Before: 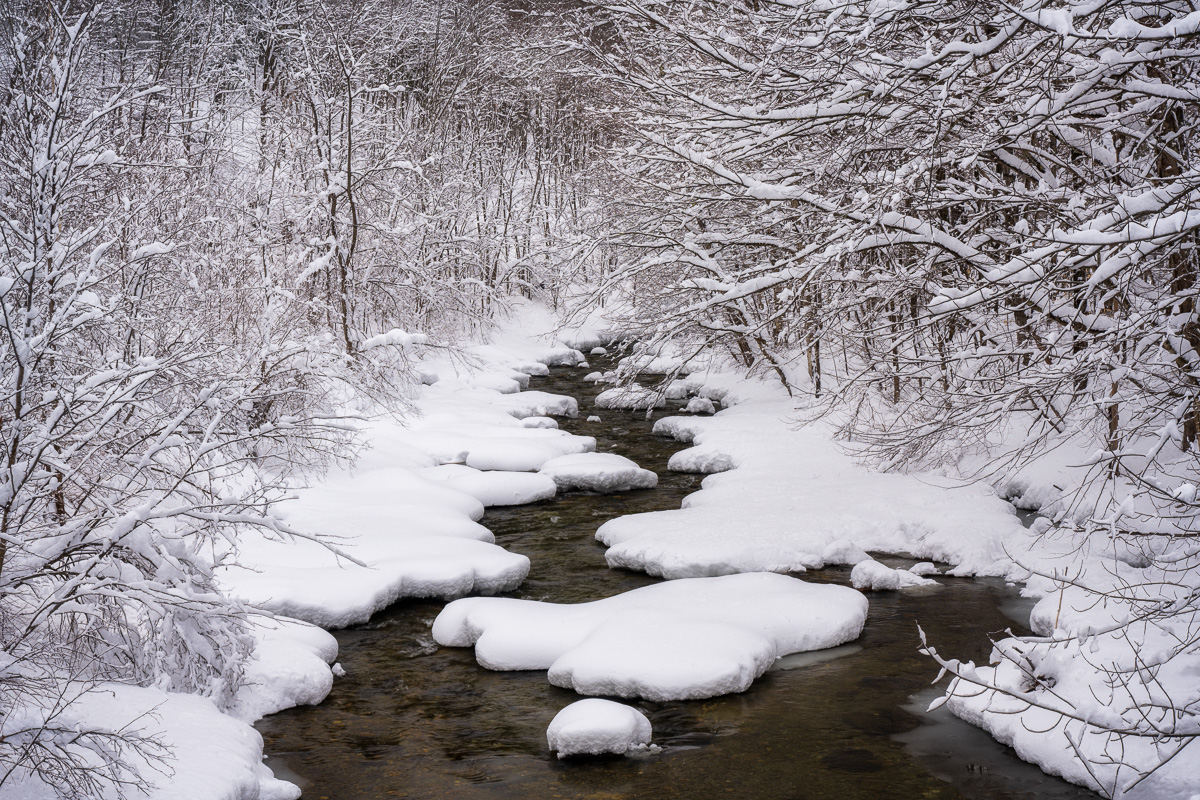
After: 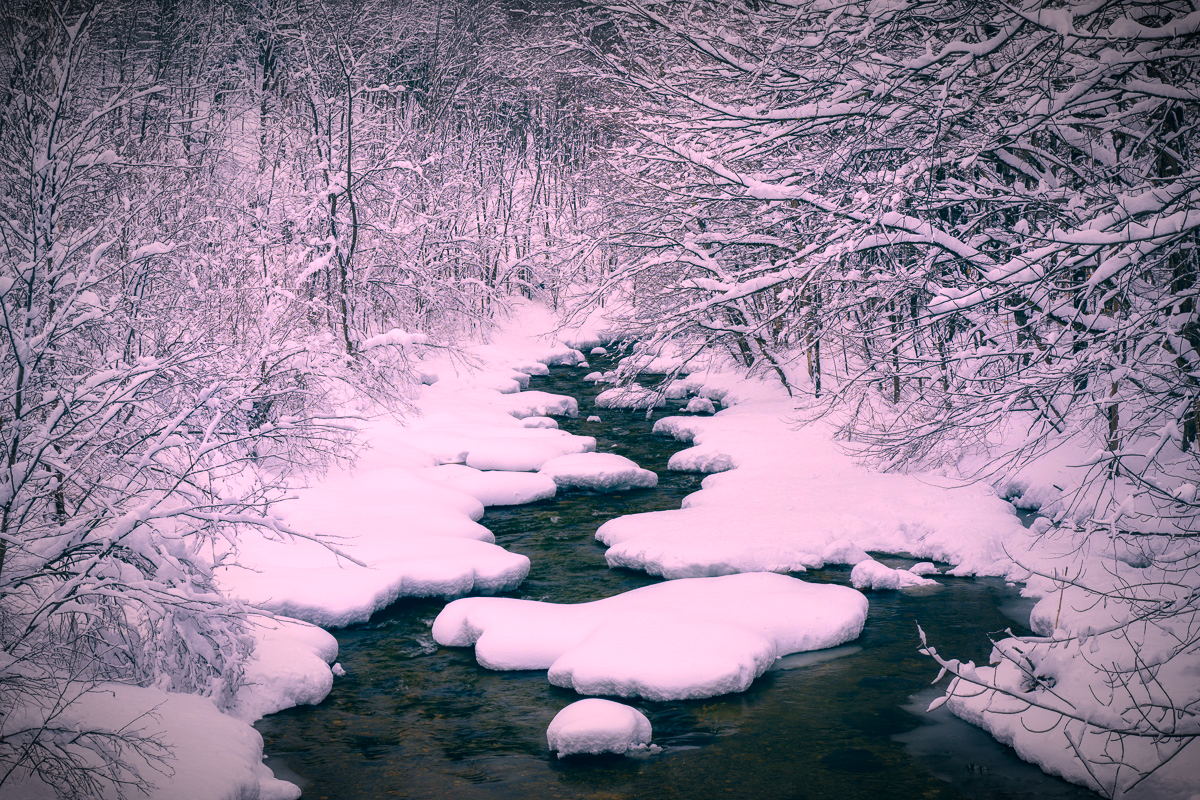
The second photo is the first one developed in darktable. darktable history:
tone equalizer: on, module defaults
vignetting: fall-off start 67.5%, fall-off radius 67.23%, brightness -0.813, automatic ratio true
color correction: highlights a* 17.03, highlights b* 0.205, shadows a* -15.38, shadows b* -14.56, saturation 1.5
